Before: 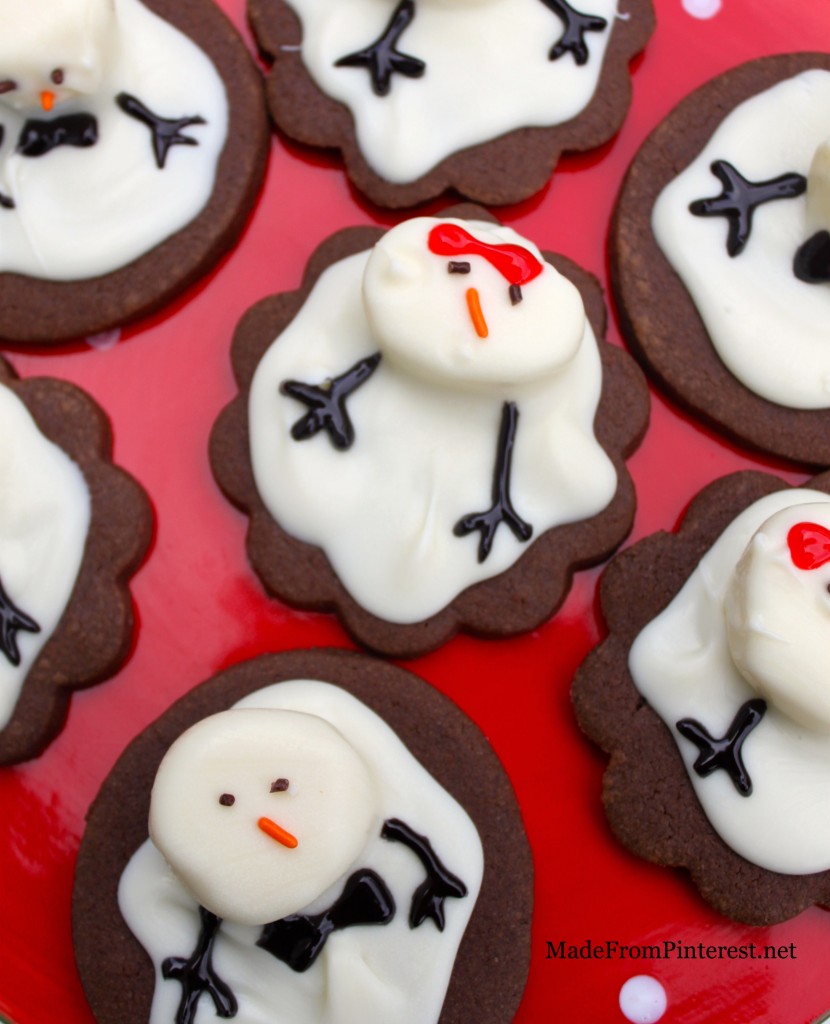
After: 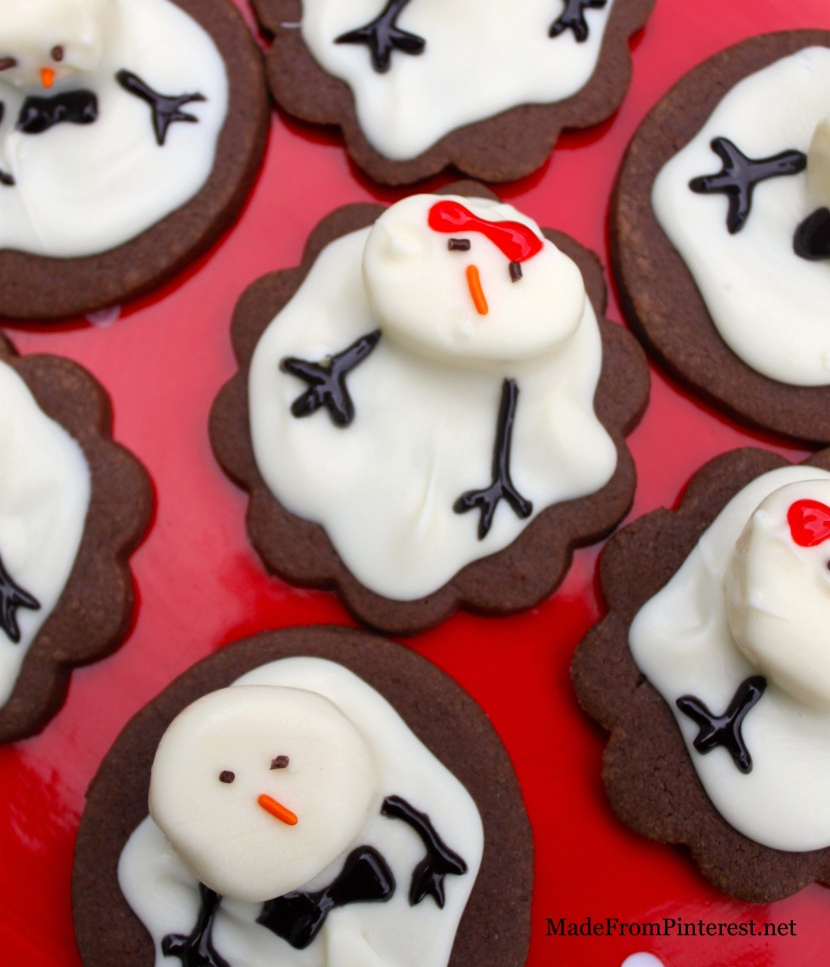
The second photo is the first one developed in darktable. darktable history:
crop and rotate: top 2.249%, bottom 3.289%
